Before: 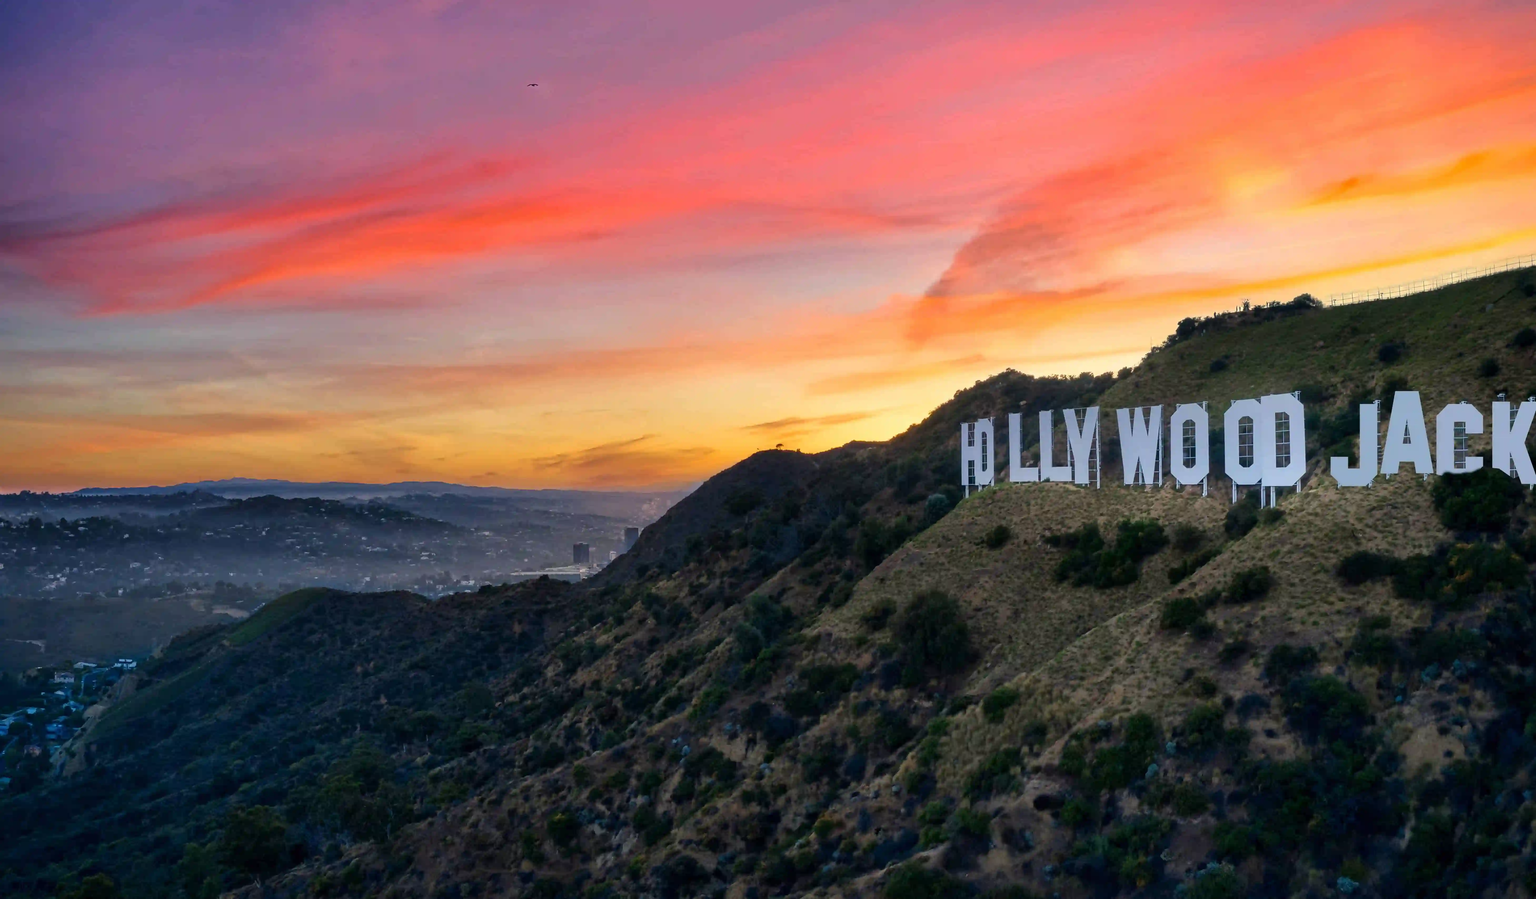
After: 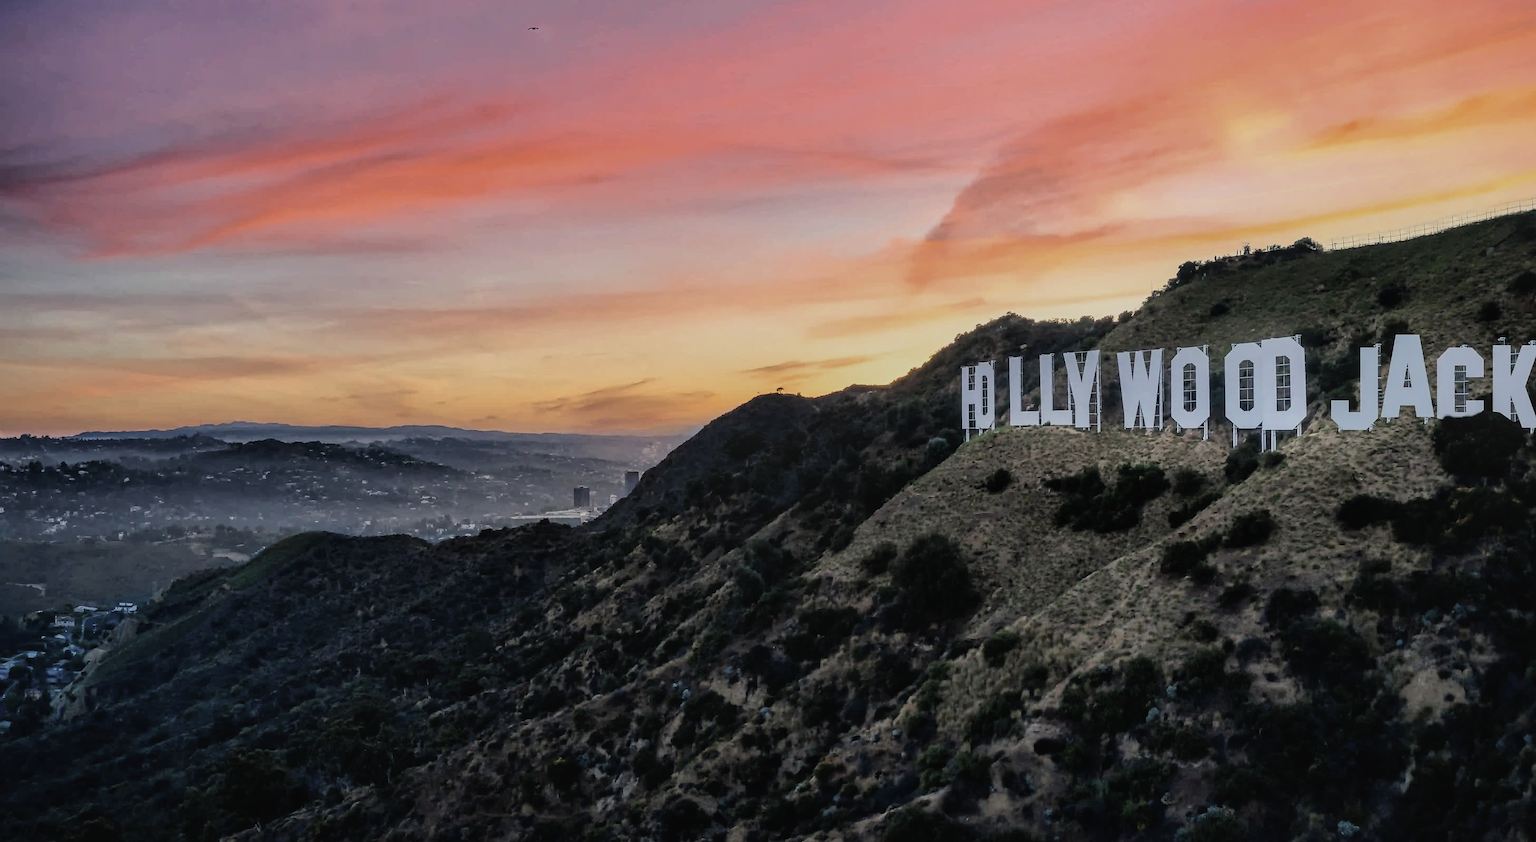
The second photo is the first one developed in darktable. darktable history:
exposure: black level correction -0.001, exposure 0.08 EV, compensate highlight preservation false
contrast brightness saturation: contrast -0.063, saturation -0.409
sharpen: on, module defaults
crop and rotate: top 6.344%
tone curve: curves: ch0 [(0, 0.012) (0.056, 0.046) (0.218, 0.213) (0.606, 0.62) (0.82, 0.846) (1, 1)]; ch1 [(0, 0) (0.226, 0.261) (0.403, 0.437) (0.469, 0.472) (0.495, 0.499) (0.508, 0.503) (0.545, 0.555) (0.59, 0.598) (0.686, 0.728) (1, 1)]; ch2 [(0, 0) (0.269, 0.299) (0.459, 0.45) (0.498, 0.499) (0.523, 0.512) (0.568, 0.558) (0.634, 0.617) (0.698, 0.677) (0.806, 0.769) (1, 1)], preserve colors none
filmic rgb: black relative exposure -7.65 EV, white relative exposure 4.56 EV, hardness 3.61, color science v6 (2022)
local contrast: on, module defaults
